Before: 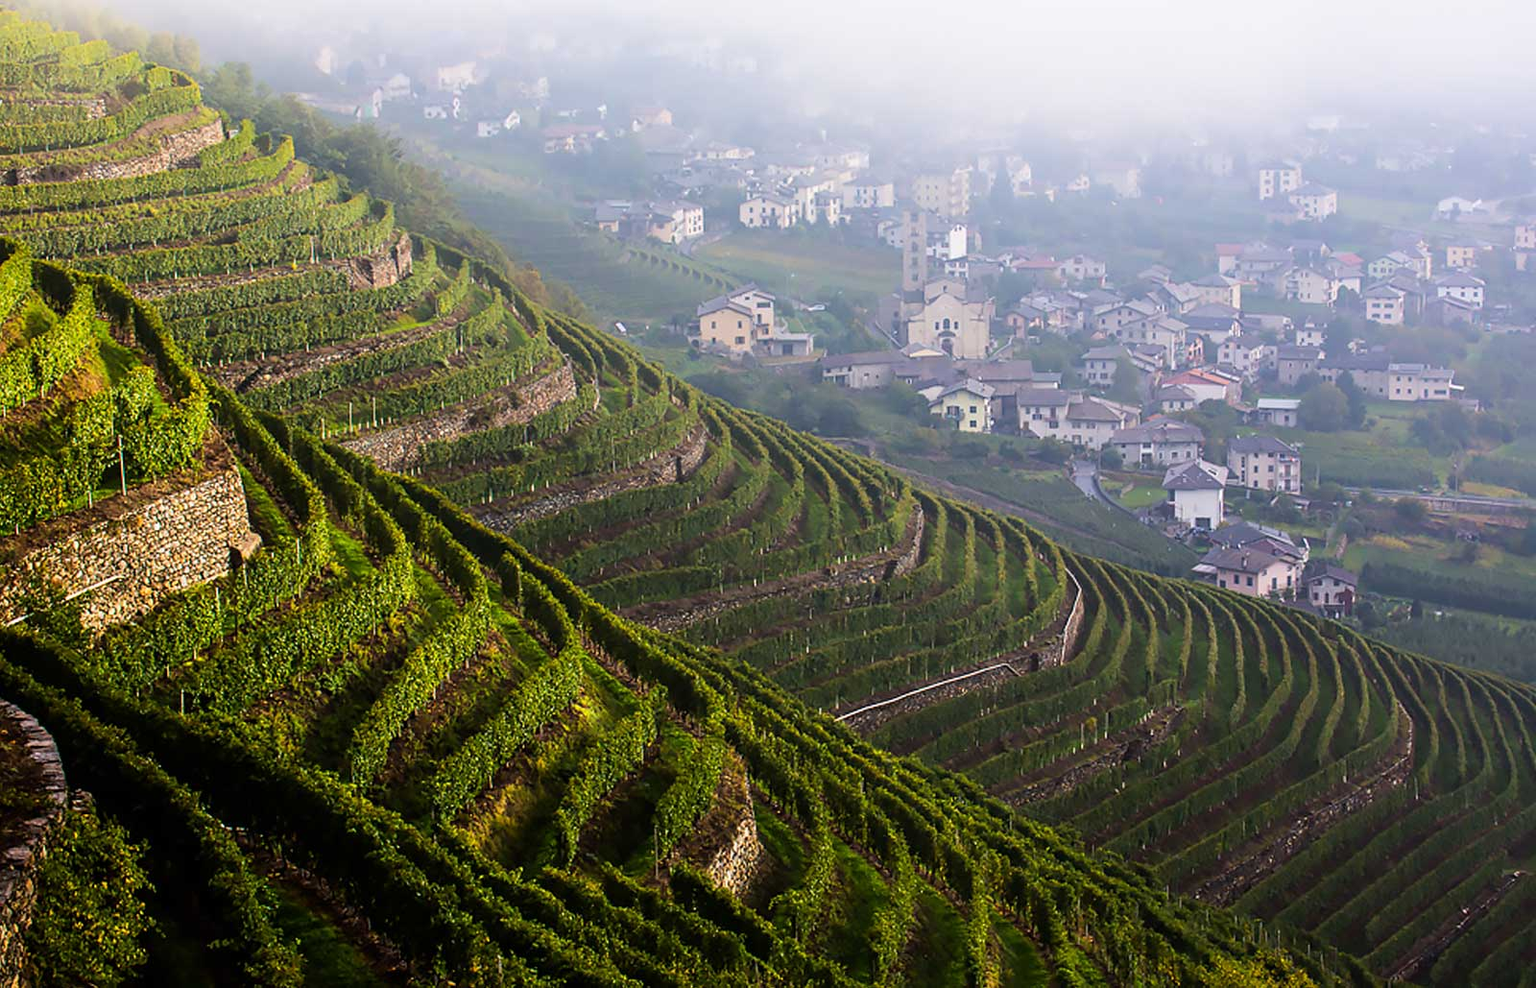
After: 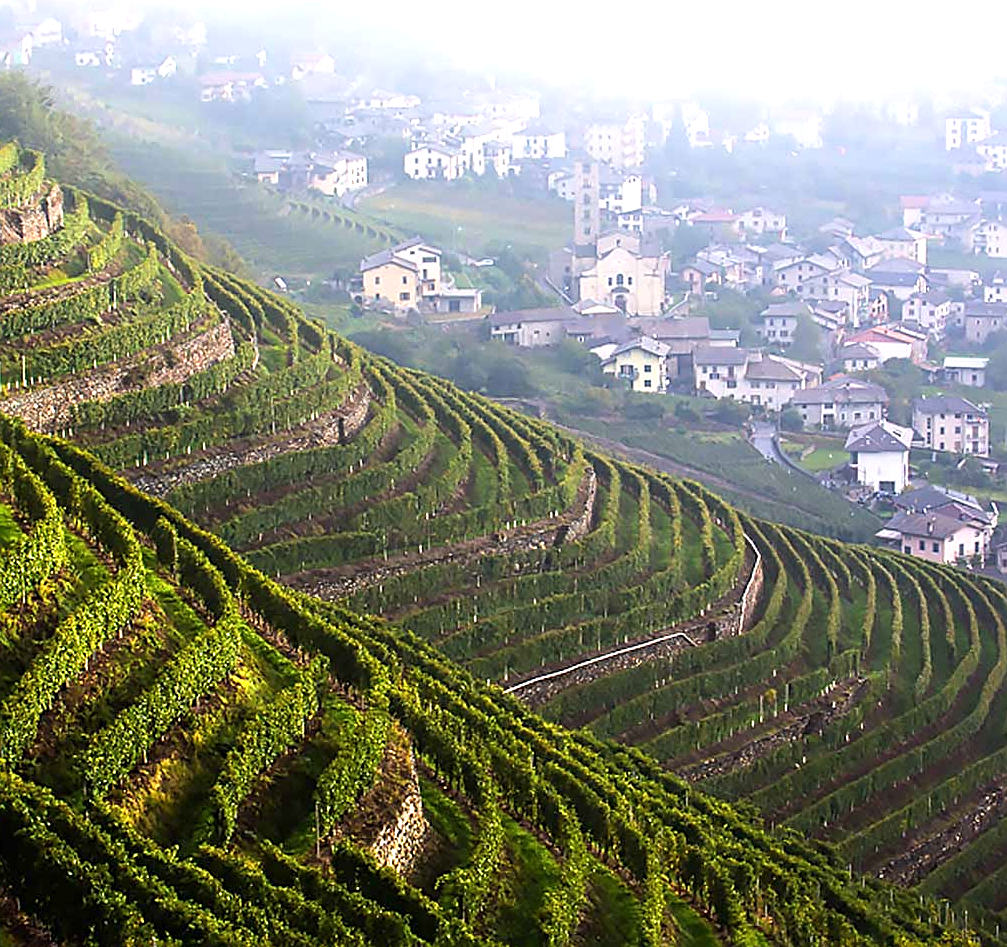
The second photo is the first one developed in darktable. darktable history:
crop and rotate: left 22.936%, top 5.646%, right 14.083%, bottom 2.304%
exposure: black level correction 0, exposure 0.694 EV, compensate highlight preservation false
sharpen: on, module defaults
